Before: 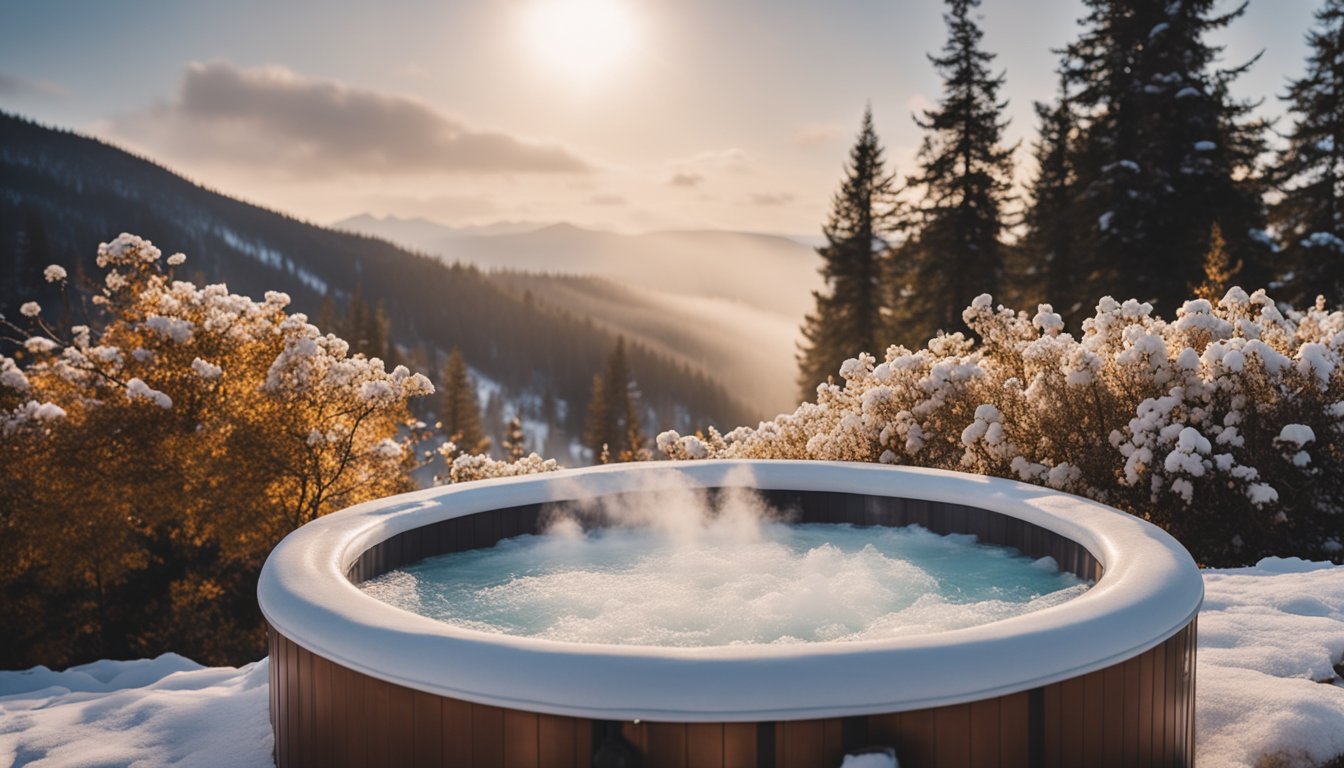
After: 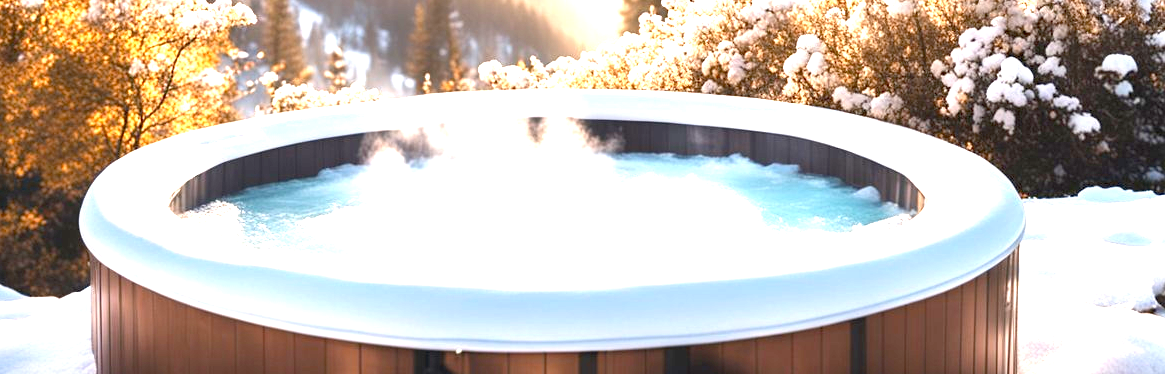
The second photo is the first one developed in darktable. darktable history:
crop and rotate: left 13.304%, top 48.27%, bottom 2.935%
exposure: black level correction 0.005, exposure 2.064 EV, compensate exposure bias true, compensate highlight preservation false
